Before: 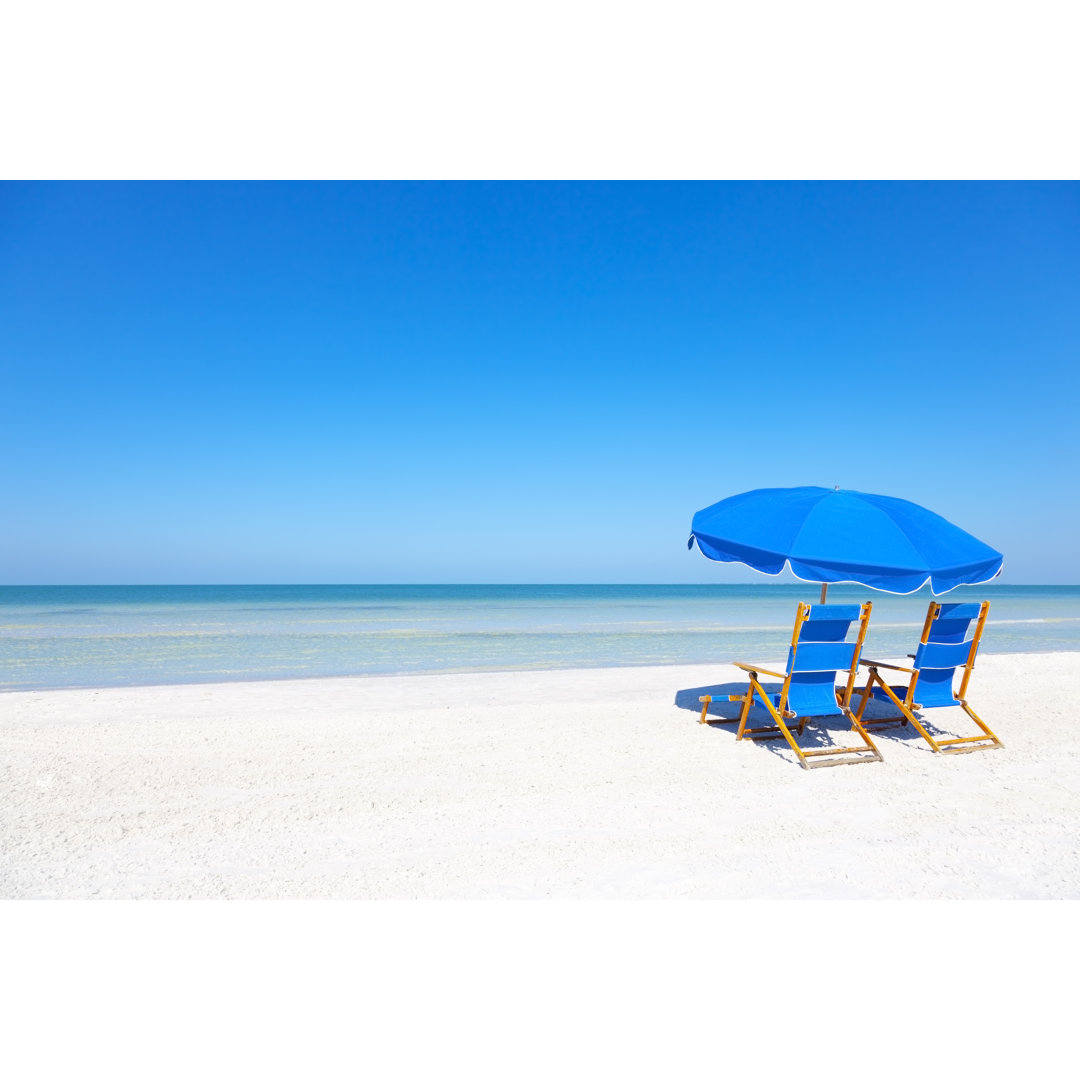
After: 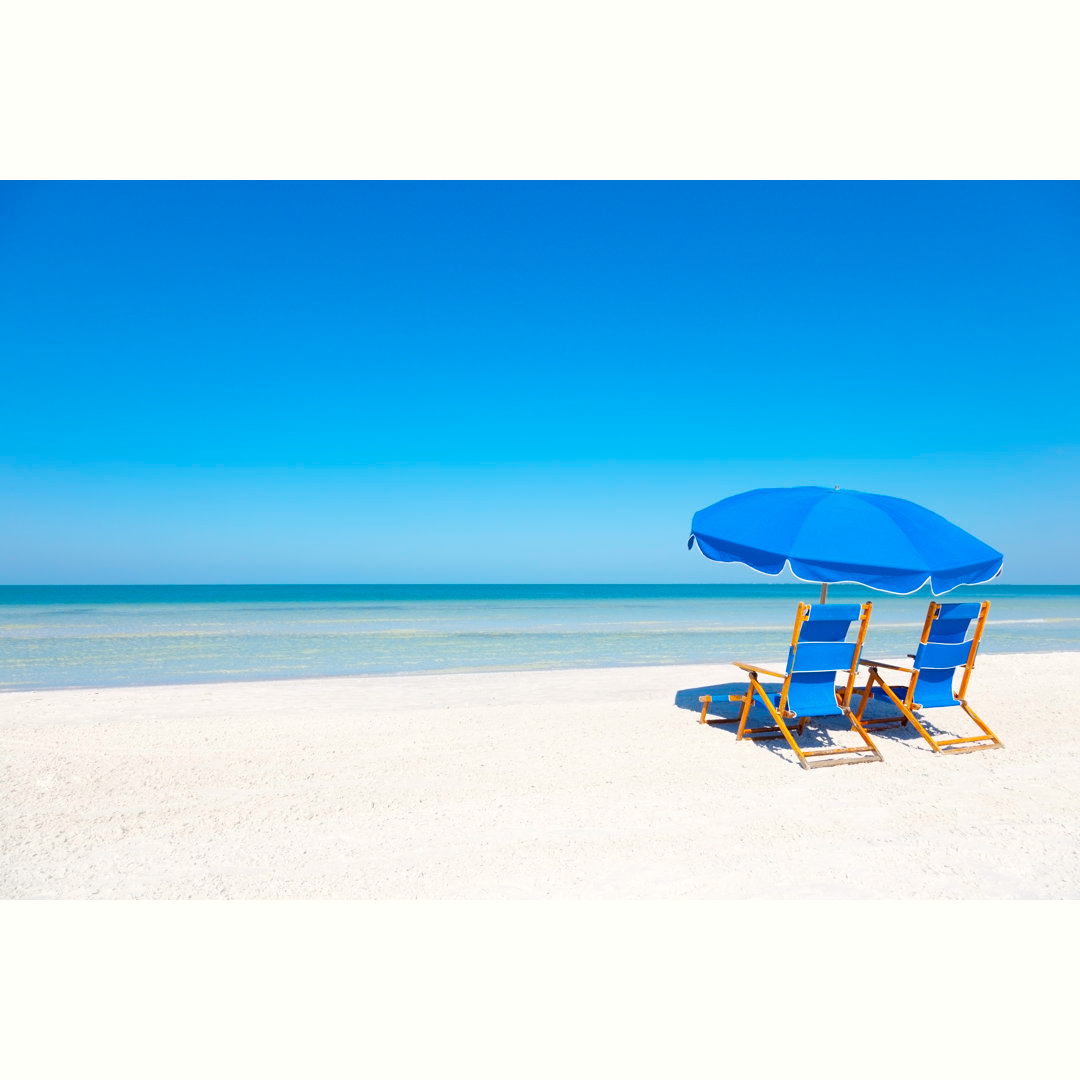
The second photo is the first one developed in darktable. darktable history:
color calibration: x 0.341, y 0.354, temperature 5175.19 K
